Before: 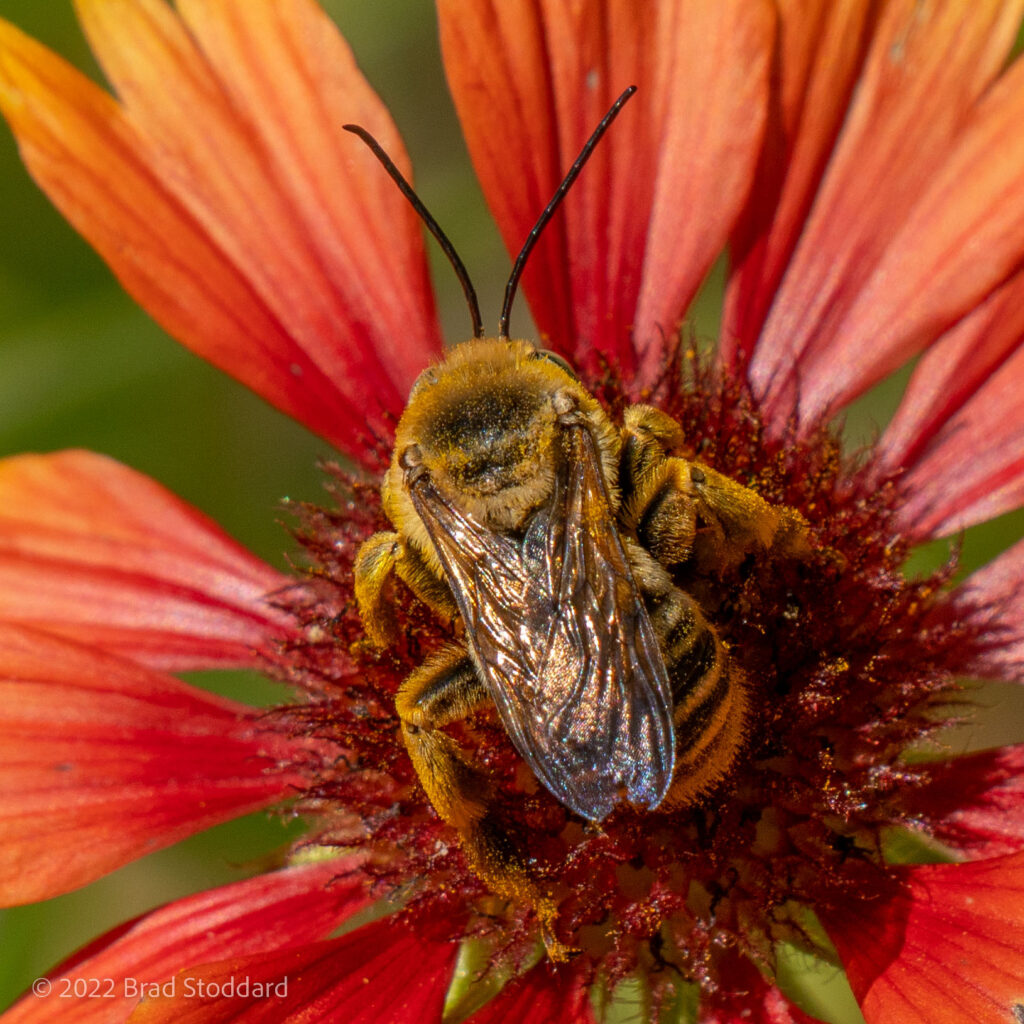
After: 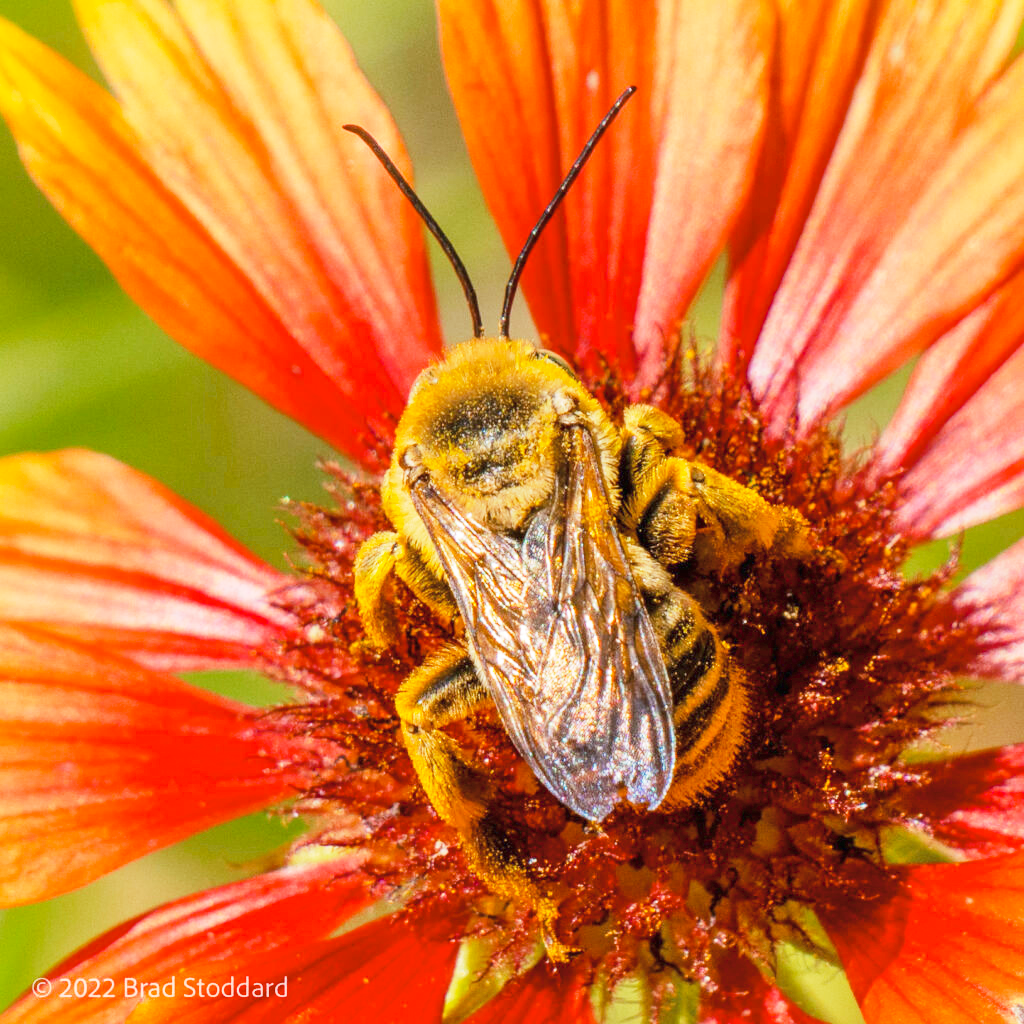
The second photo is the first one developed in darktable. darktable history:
exposure: black level correction 0, exposure 0.695 EV, compensate highlight preservation false
base curve: curves: ch0 [(0, 0) (0.088, 0.125) (0.176, 0.251) (0.354, 0.501) (0.613, 0.749) (1, 0.877)], preserve colors none
color correction: highlights b* 0, saturation 0.818
color balance rgb: global offset › hue 170.91°, perceptual saturation grading › global saturation 9.769%, saturation formula JzAzBz (2021)
tone equalizer: -8 EV 0.985 EV, -7 EV 0.995 EV, -6 EV 0.992 EV, -5 EV 1.03 EV, -4 EV 1.01 EV, -3 EV 0.765 EV, -2 EV 0.524 EV, -1 EV 0.227 EV, edges refinement/feathering 500, mask exposure compensation -1.57 EV, preserve details no
